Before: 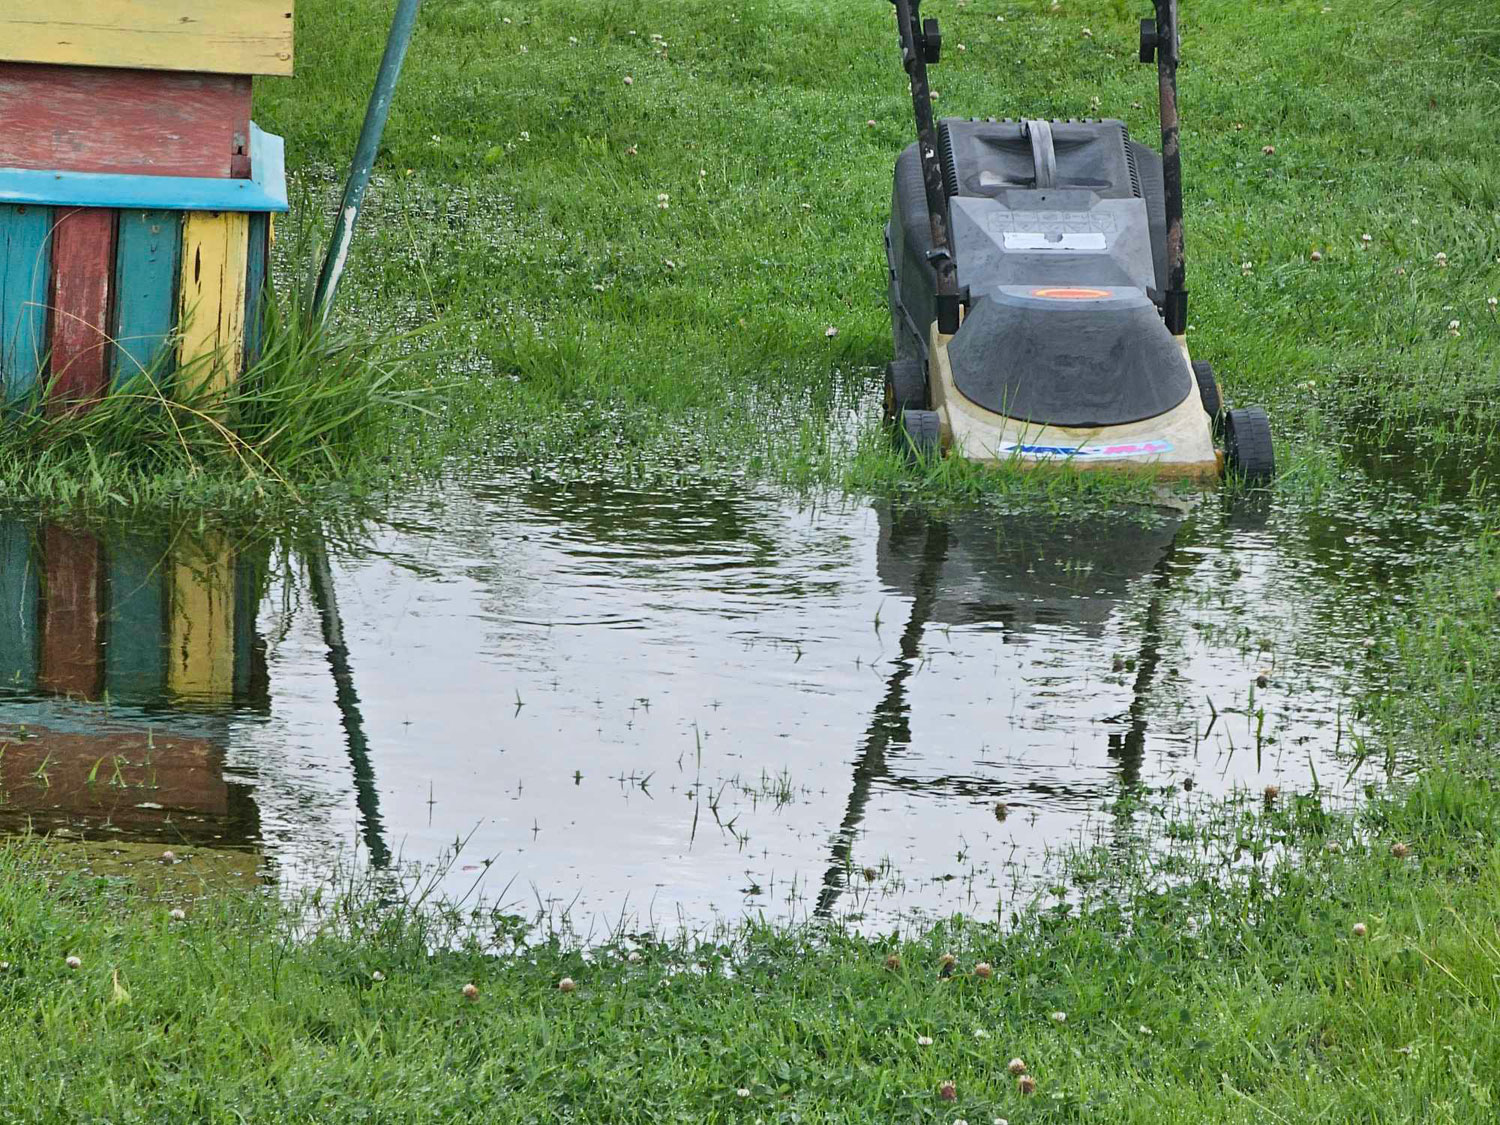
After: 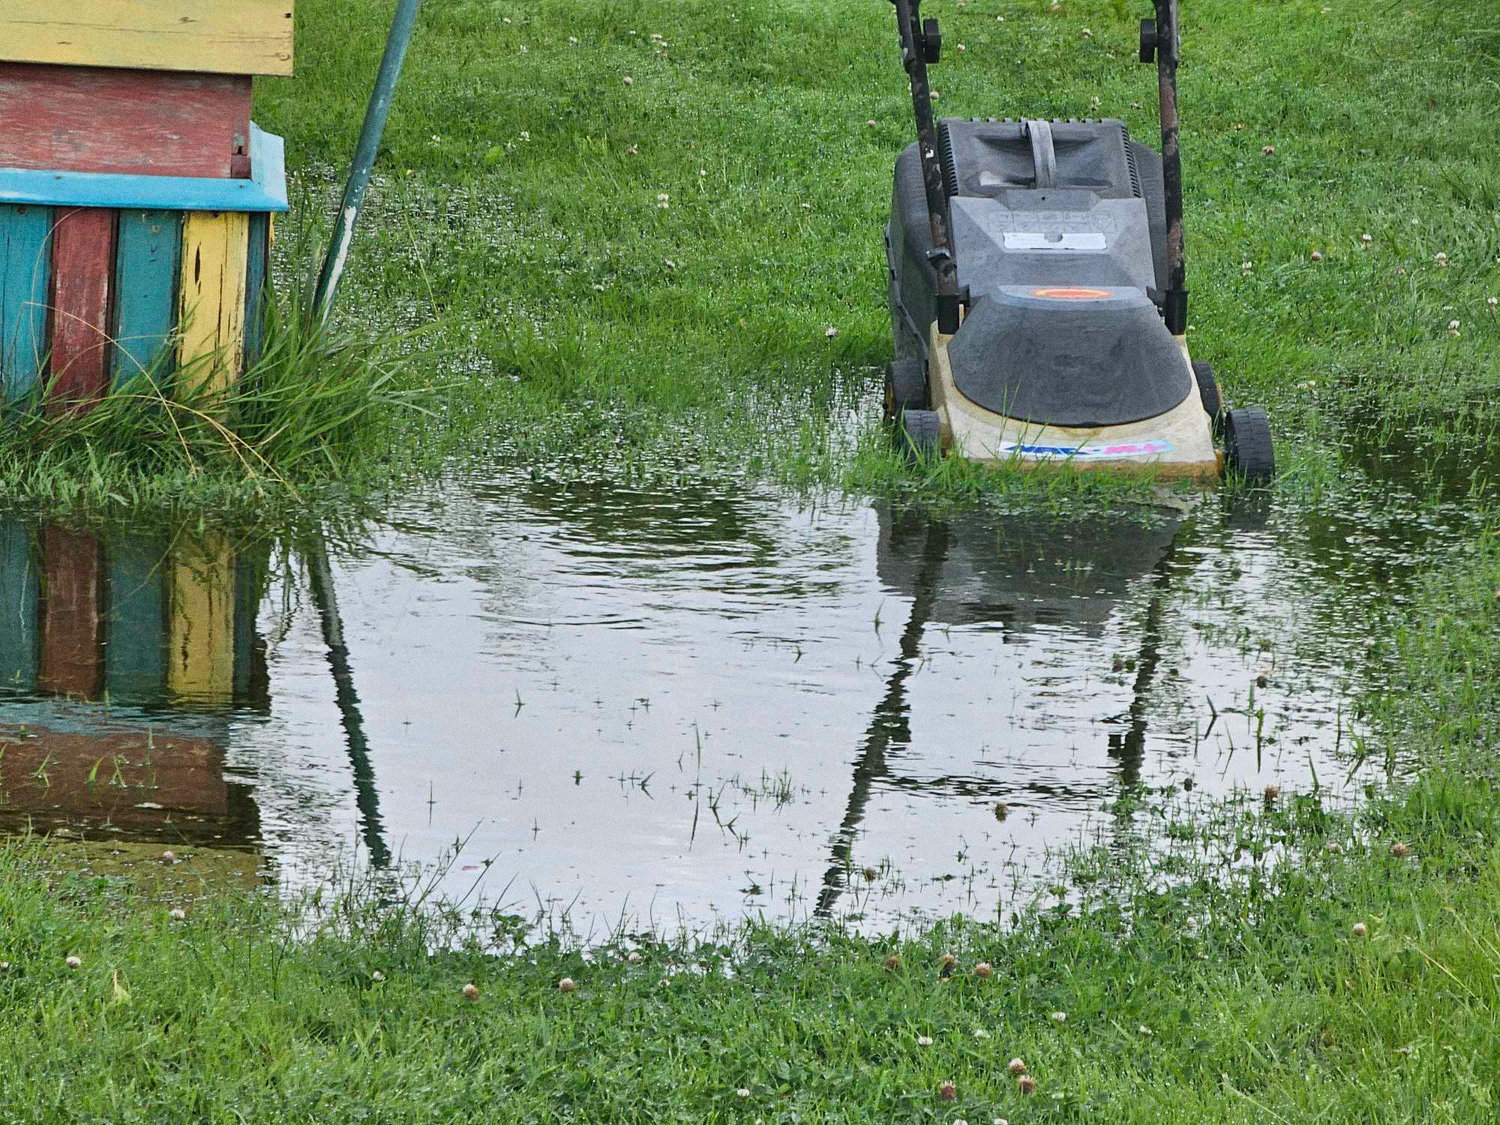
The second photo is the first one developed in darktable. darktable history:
exposure: exposure -0.041 EV, compensate highlight preservation false
grain: strength 26%
